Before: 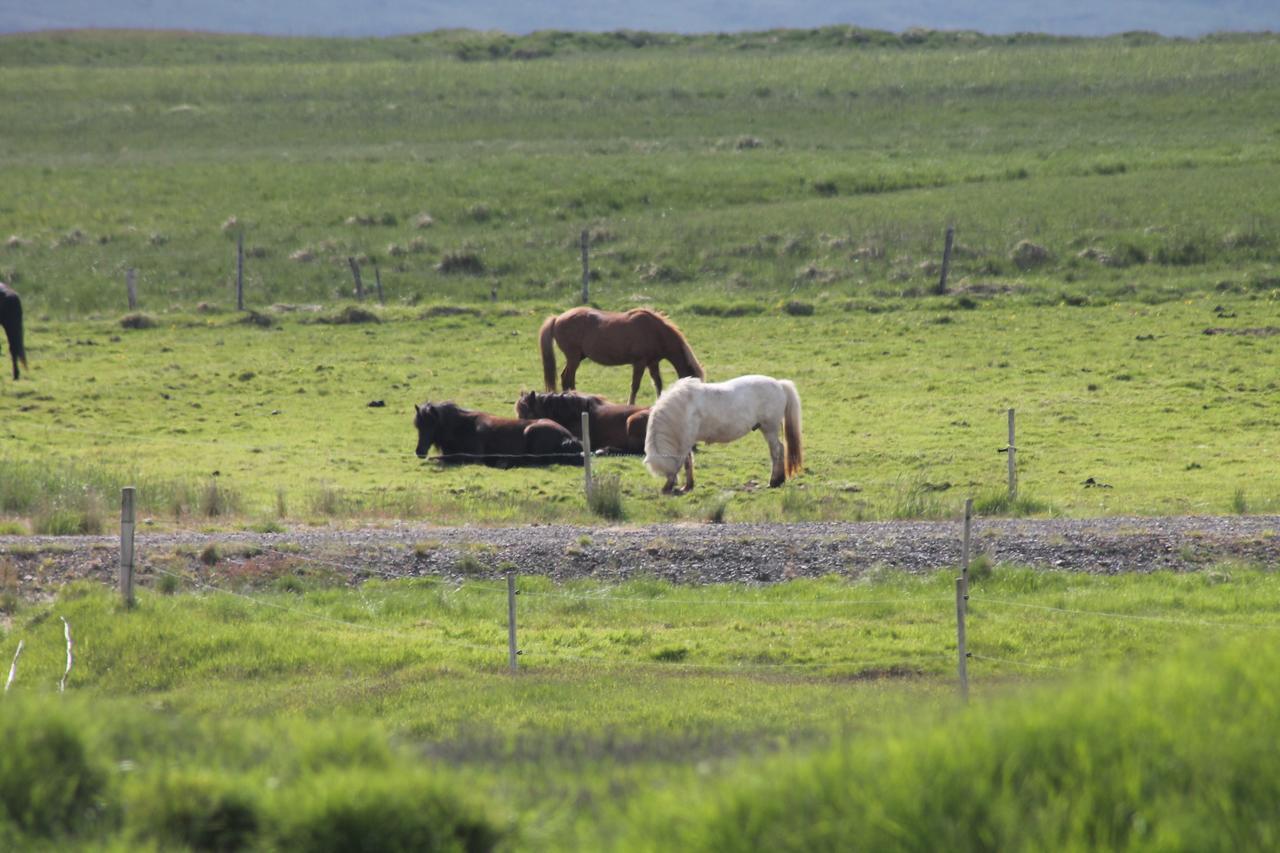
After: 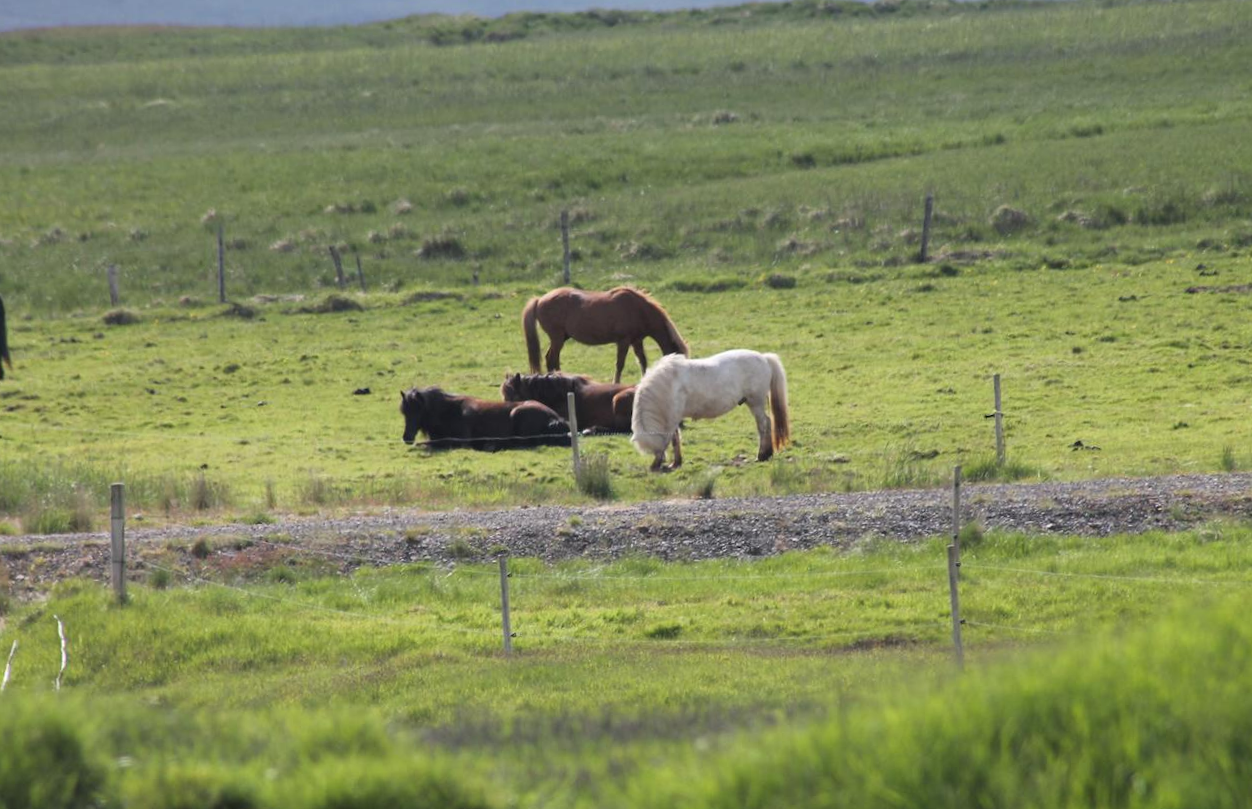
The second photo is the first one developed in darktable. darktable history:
shadows and highlights: shadows 20.91, highlights -35.45, soften with gaussian
rotate and perspective: rotation -2°, crop left 0.022, crop right 0.978, crop top 0.049, crop bottom 0.951
